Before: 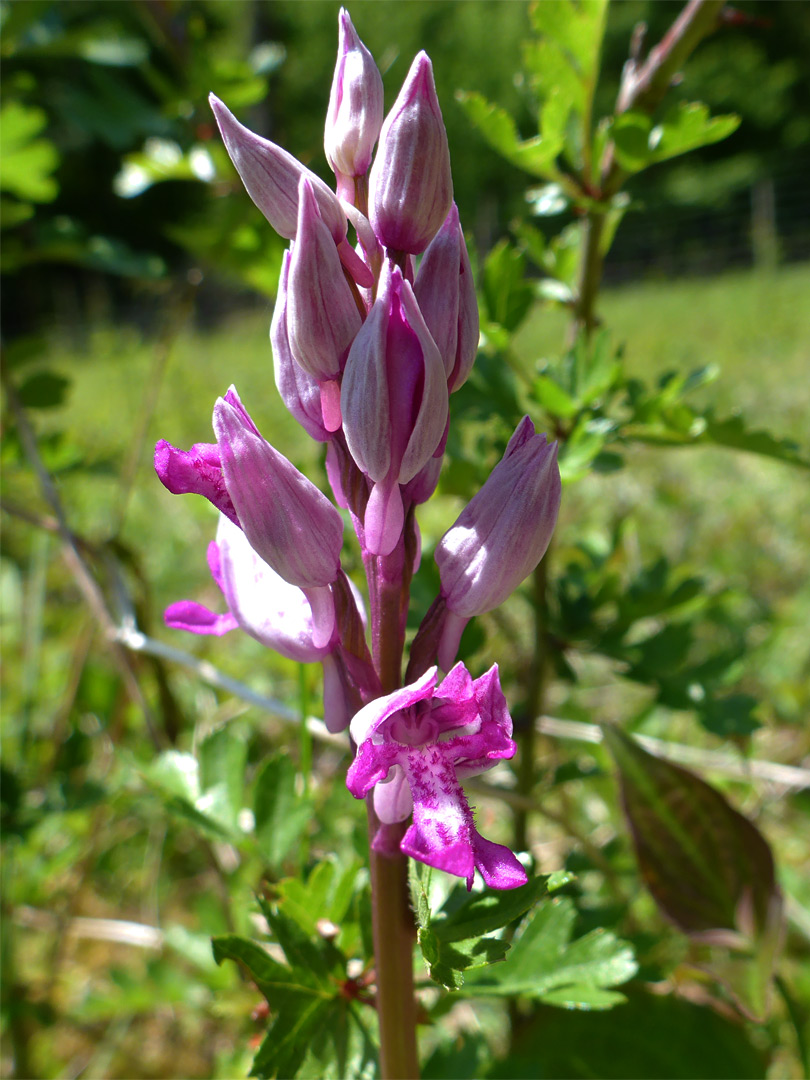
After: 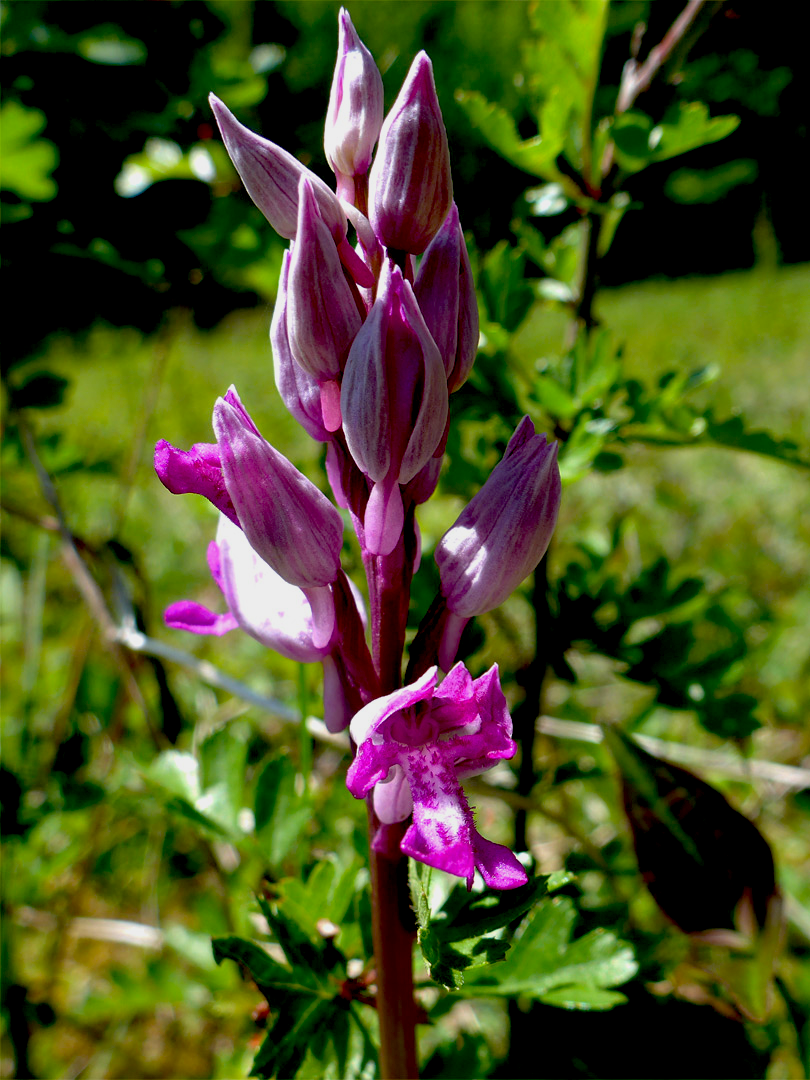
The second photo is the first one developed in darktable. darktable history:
exposure: black level correction 0.046, exposure -0.234 EV, compensate highlight preservation false
